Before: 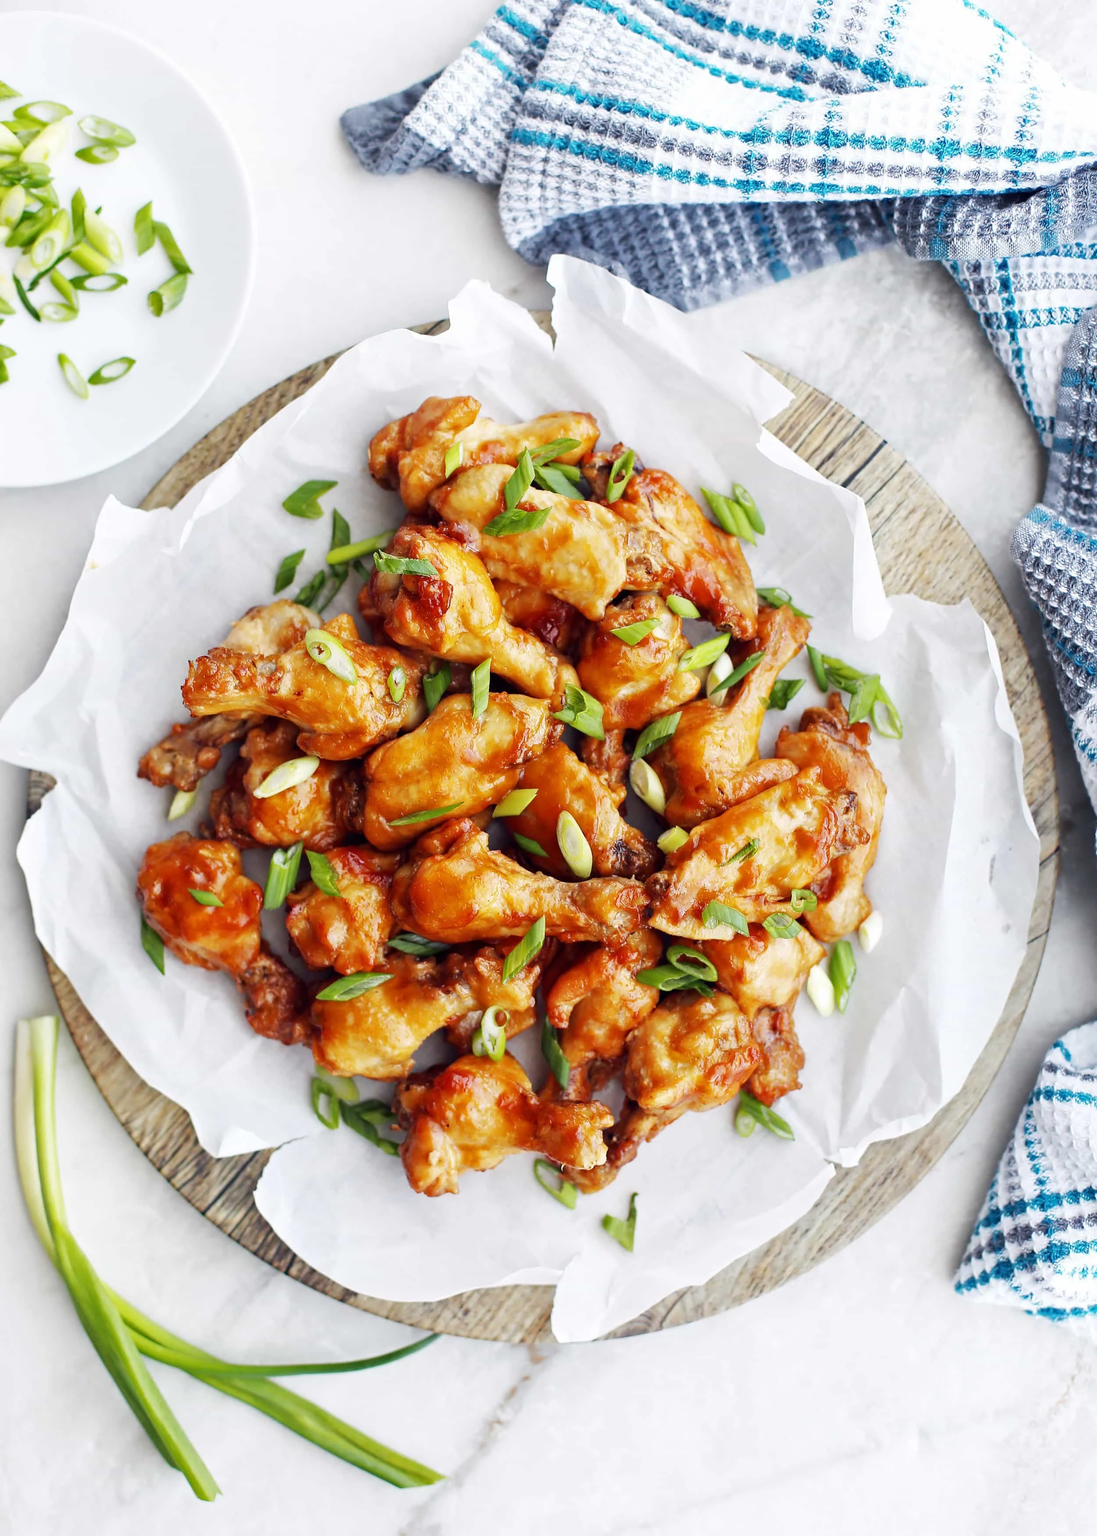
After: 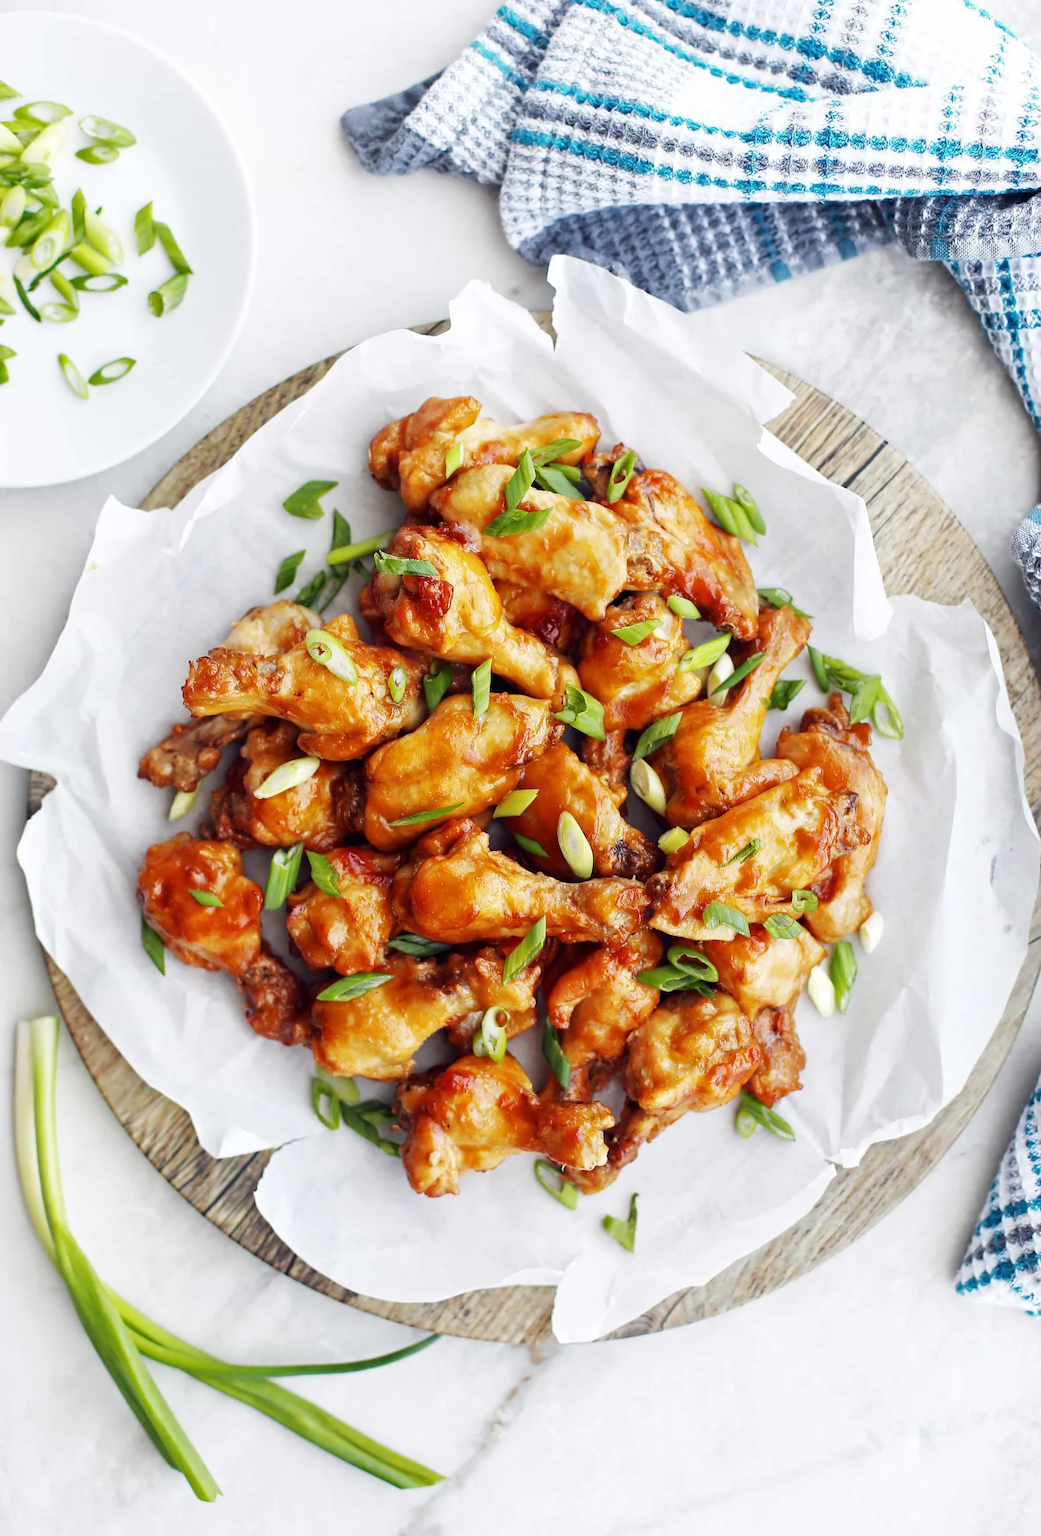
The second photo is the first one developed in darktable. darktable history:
crop and rotate: left 0%, right 5.124%
